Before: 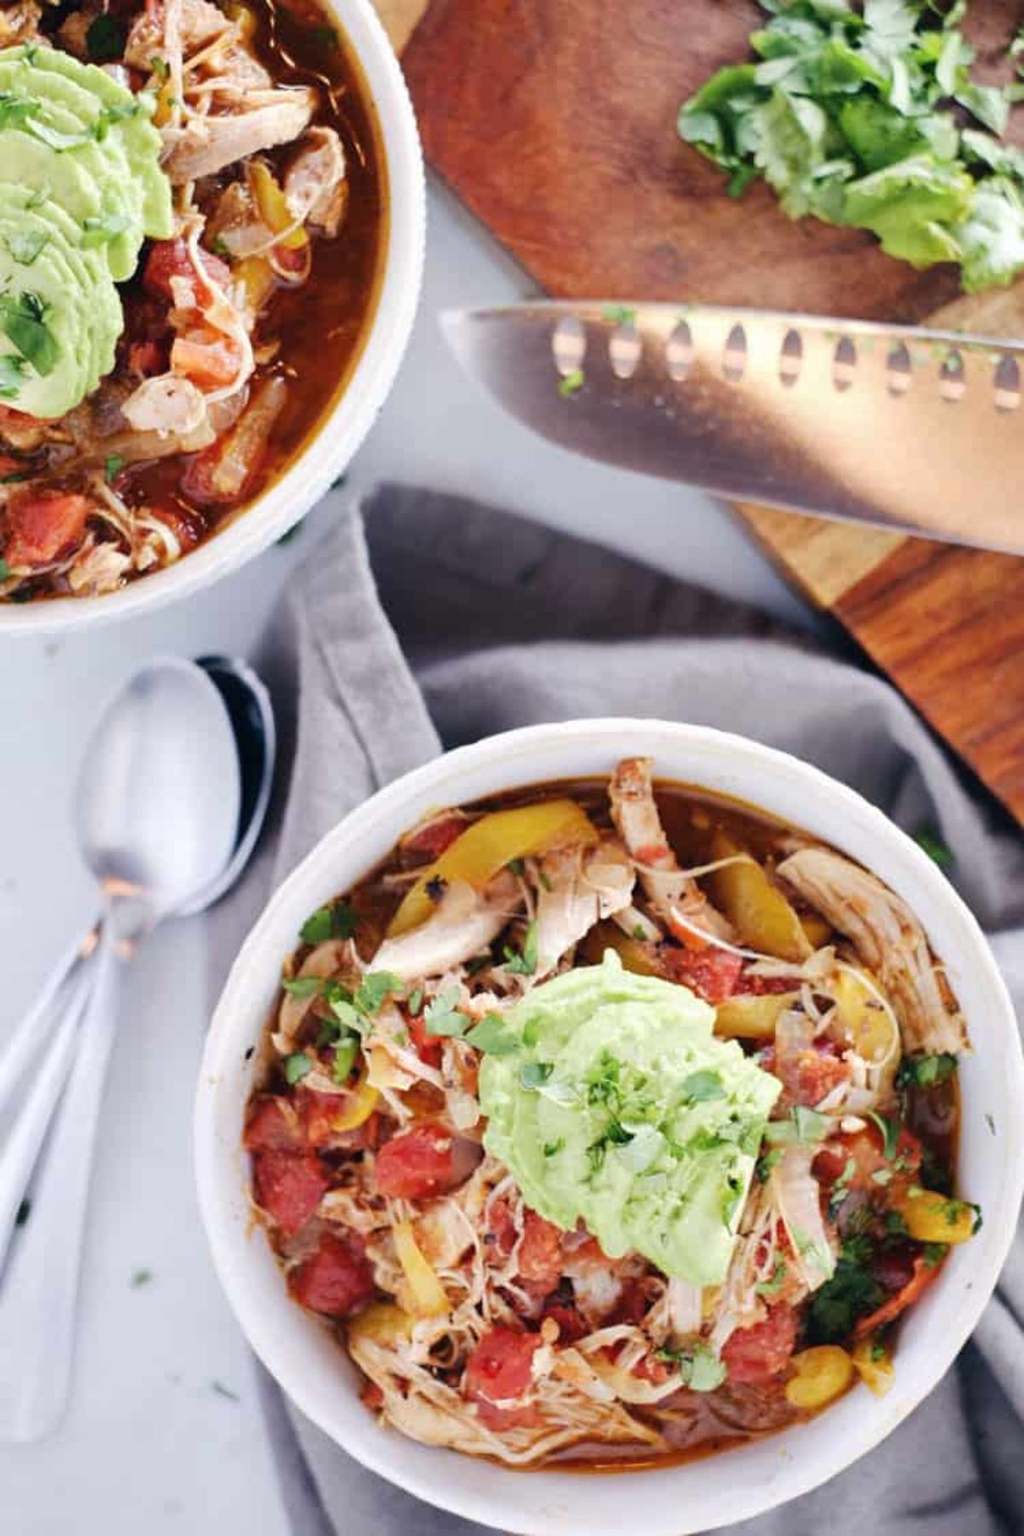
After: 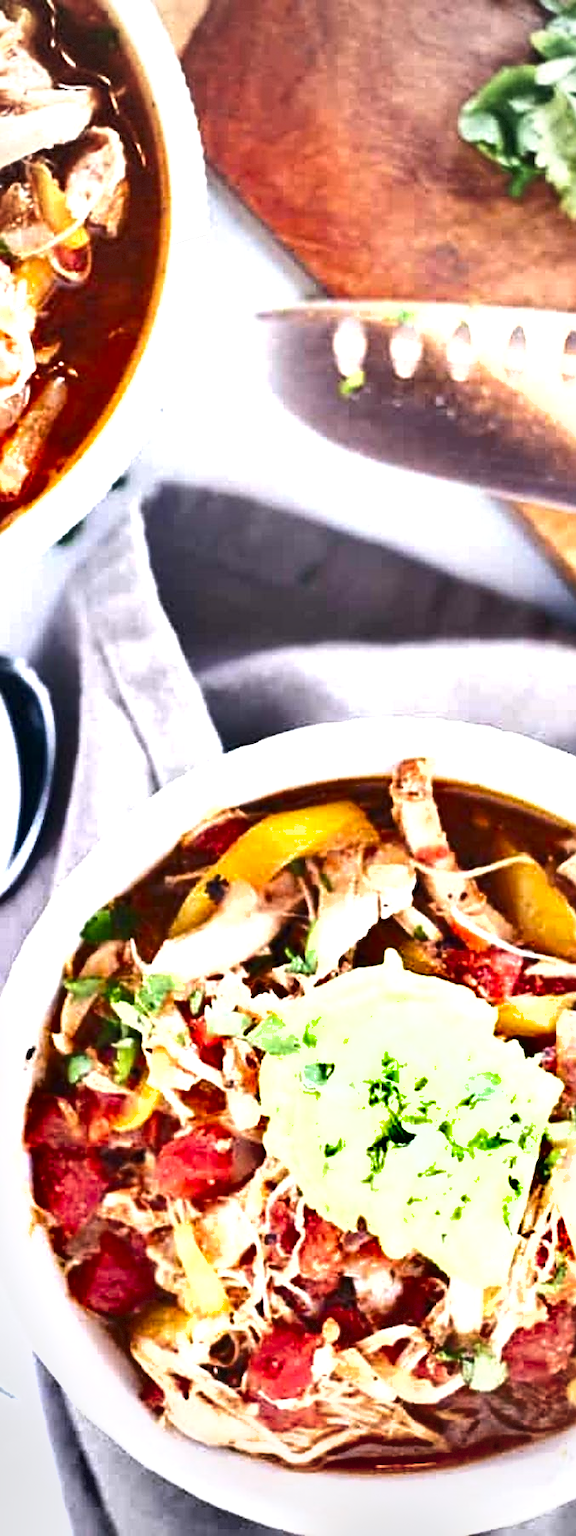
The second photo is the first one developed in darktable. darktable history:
color balance: contrast -0.5%
shadows and highlights: shadows 60, soften with gaussian
sharpen: on, module defaults
vignetting: fall-off start 91%, fall-off radius 39.39%, brightness -0.182, saturation -0.3, width/height ratio 1.219, shape 1.3, dithering 8-bit output, unbound false
crop: left 21.496%, right 22.254%
exposure: exposure 1.223 EV, compensate highlight preservation false
